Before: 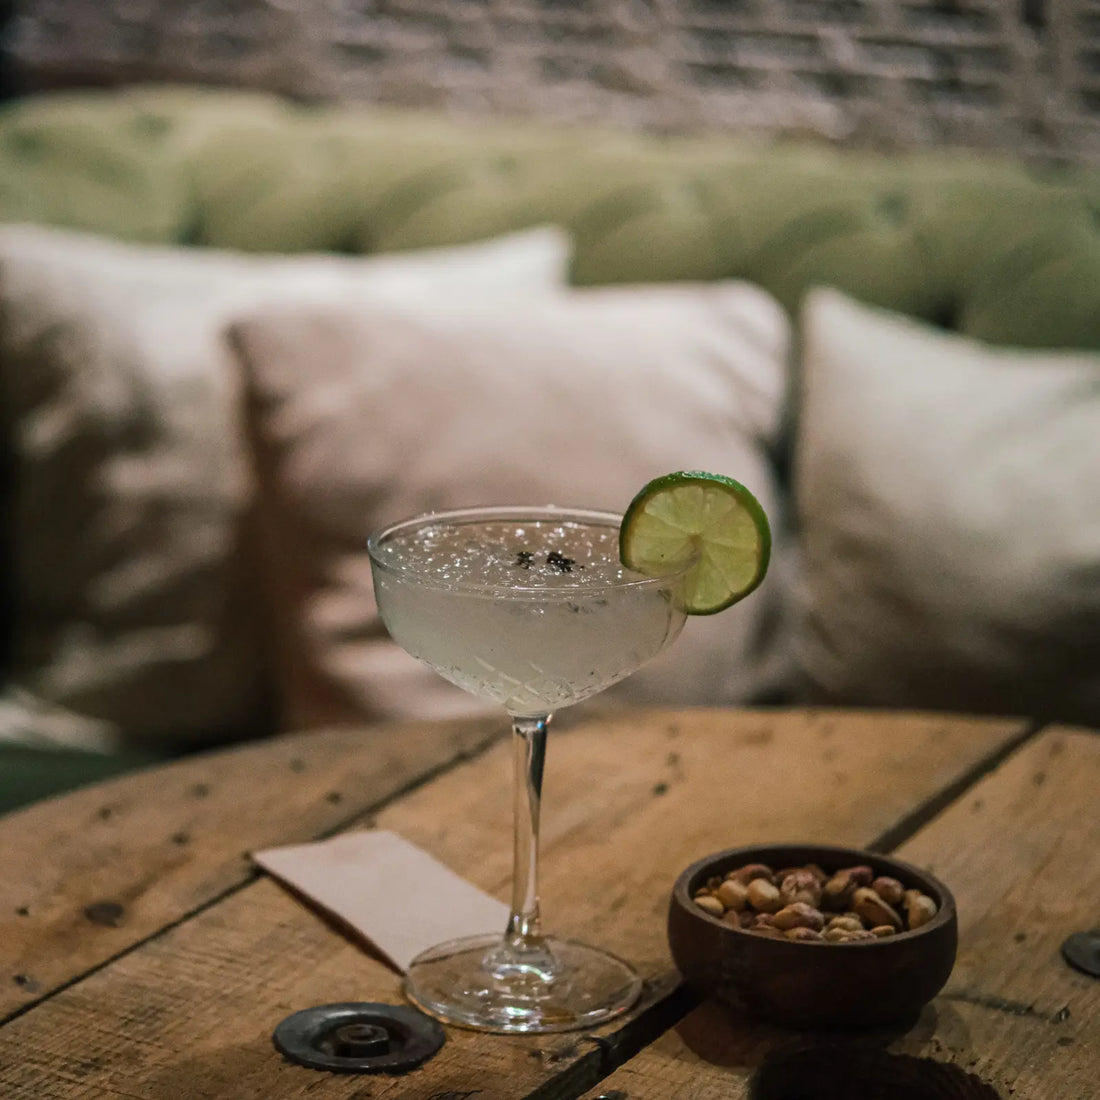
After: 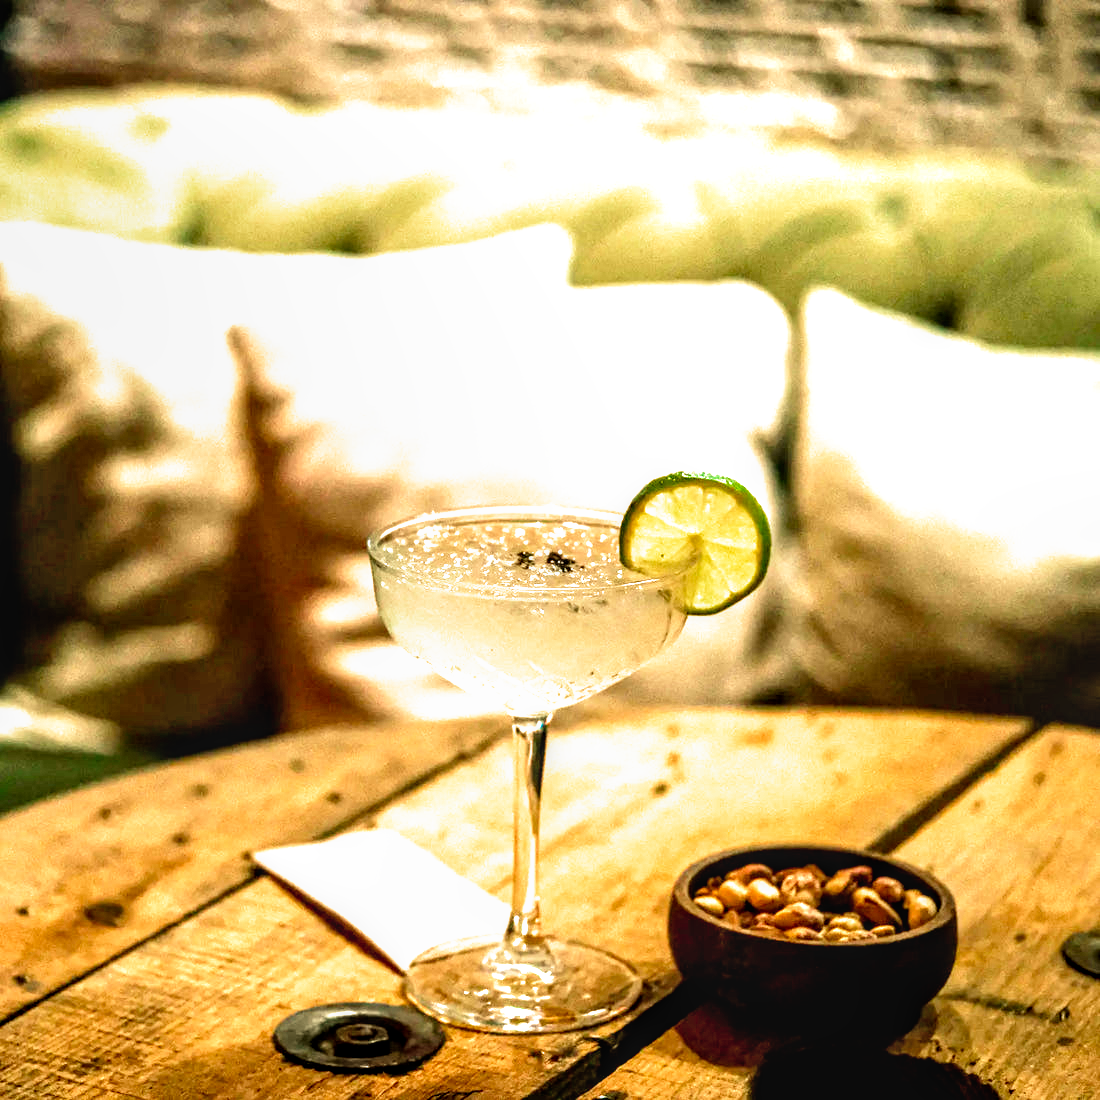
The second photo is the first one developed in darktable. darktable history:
white balance: red 1.08, blue 0.791
exposure: black level correction 0.001, exposure 1.719 EV, compensate exposure bias true, compensate highlight preservation false
filmic rgb: black relative exposure -5.5 EV, white relative exposure 2.5 EV, threshold 3 EV, target black luminance 0%, hardness 4.51, latitude 67.35%, contrast 1.453, shadows ↔ highlights balance -3.52%, preserve chrominance no, color science v4 (2020), contrast in shadows soft, enable highlight reconstruction true
local contrast: on, module defaults
